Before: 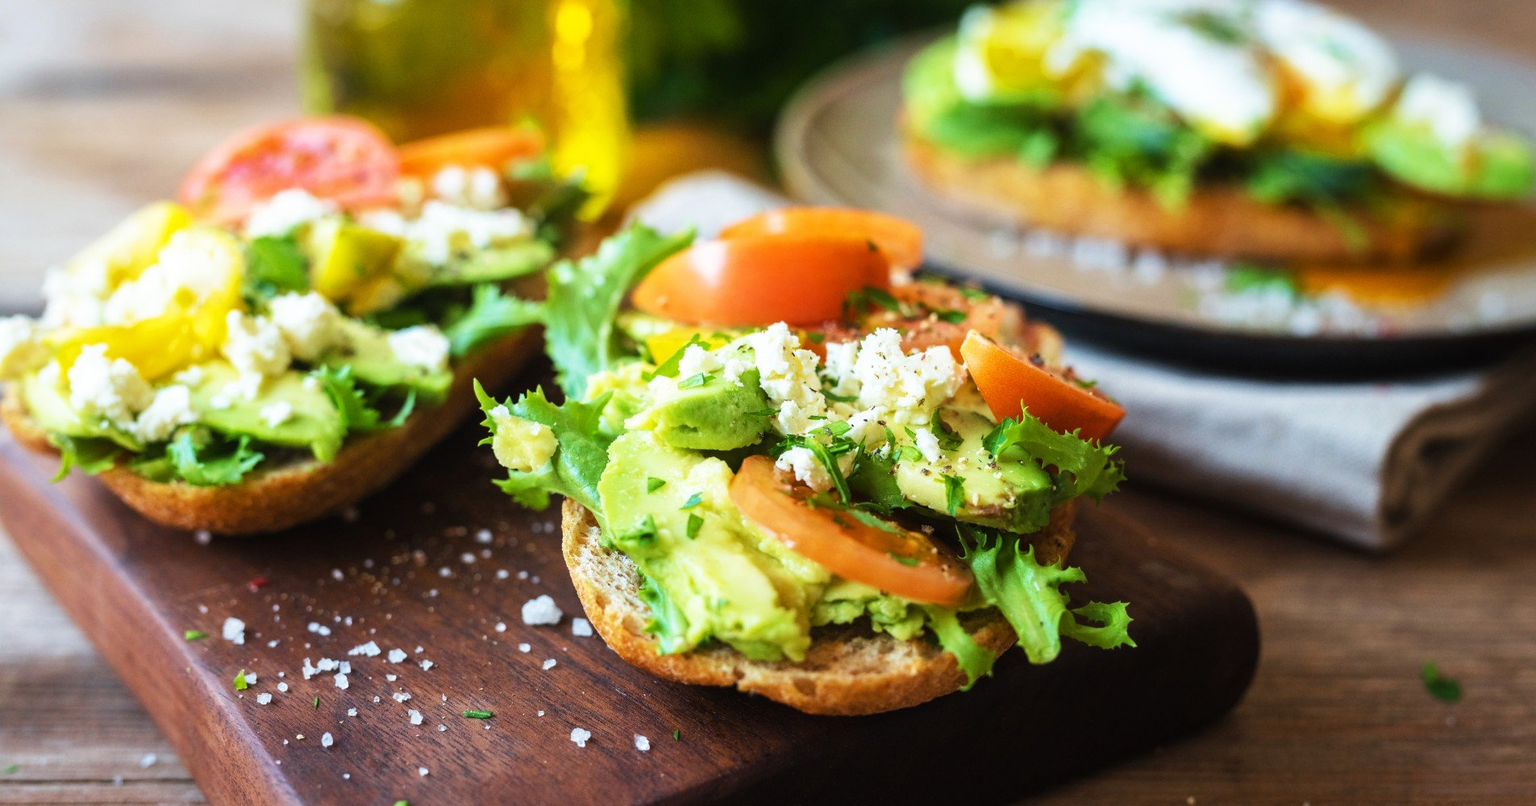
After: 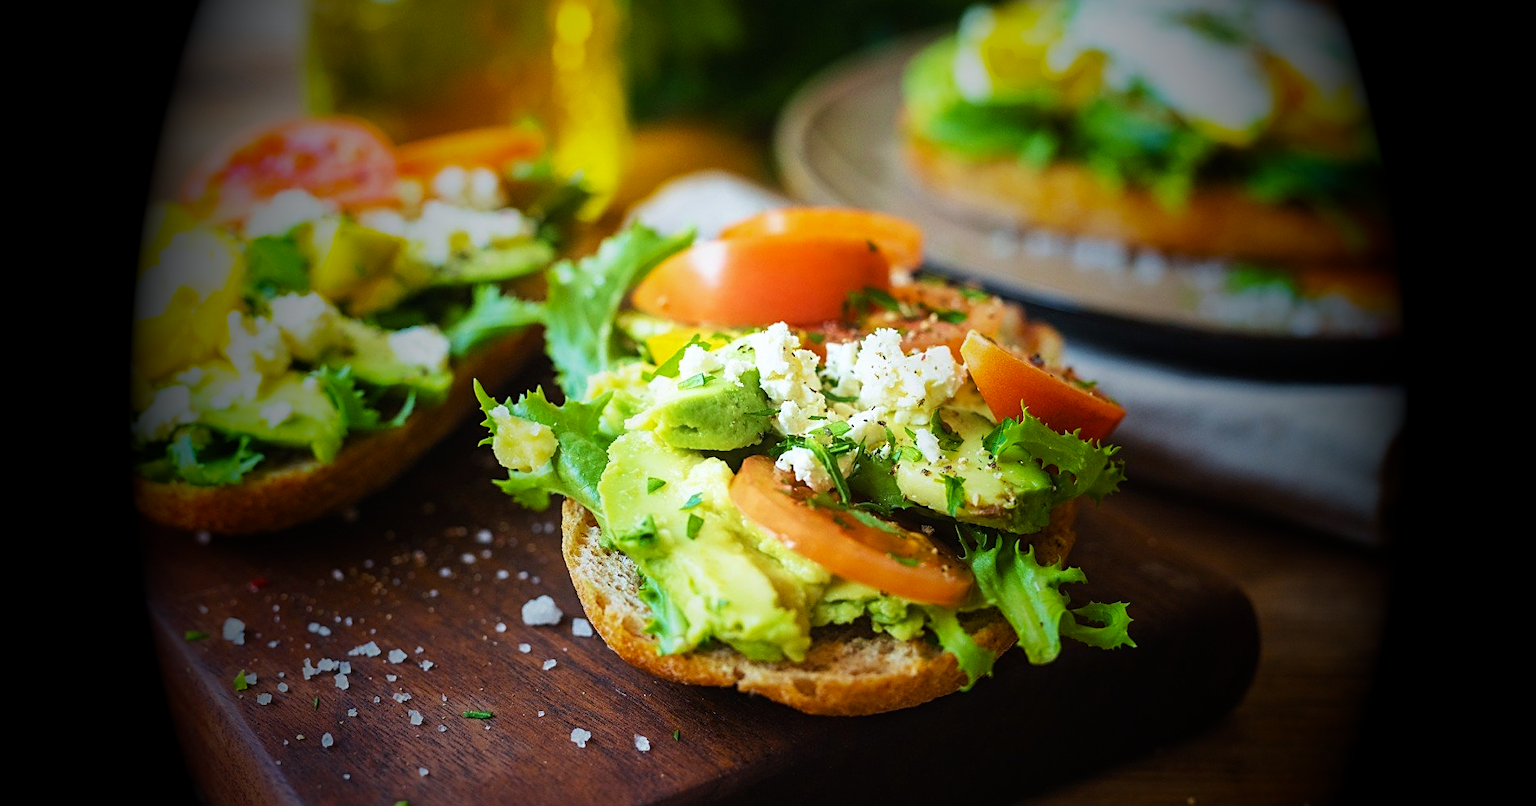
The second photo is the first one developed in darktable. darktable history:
vignetting: fall-off start 15.9%, fall-off radius 100%, brightness -1, saturation 0.5, width/height ratio 0.719
sharpen: on, module defaults
white balance: red 0.986, blue 1.01
